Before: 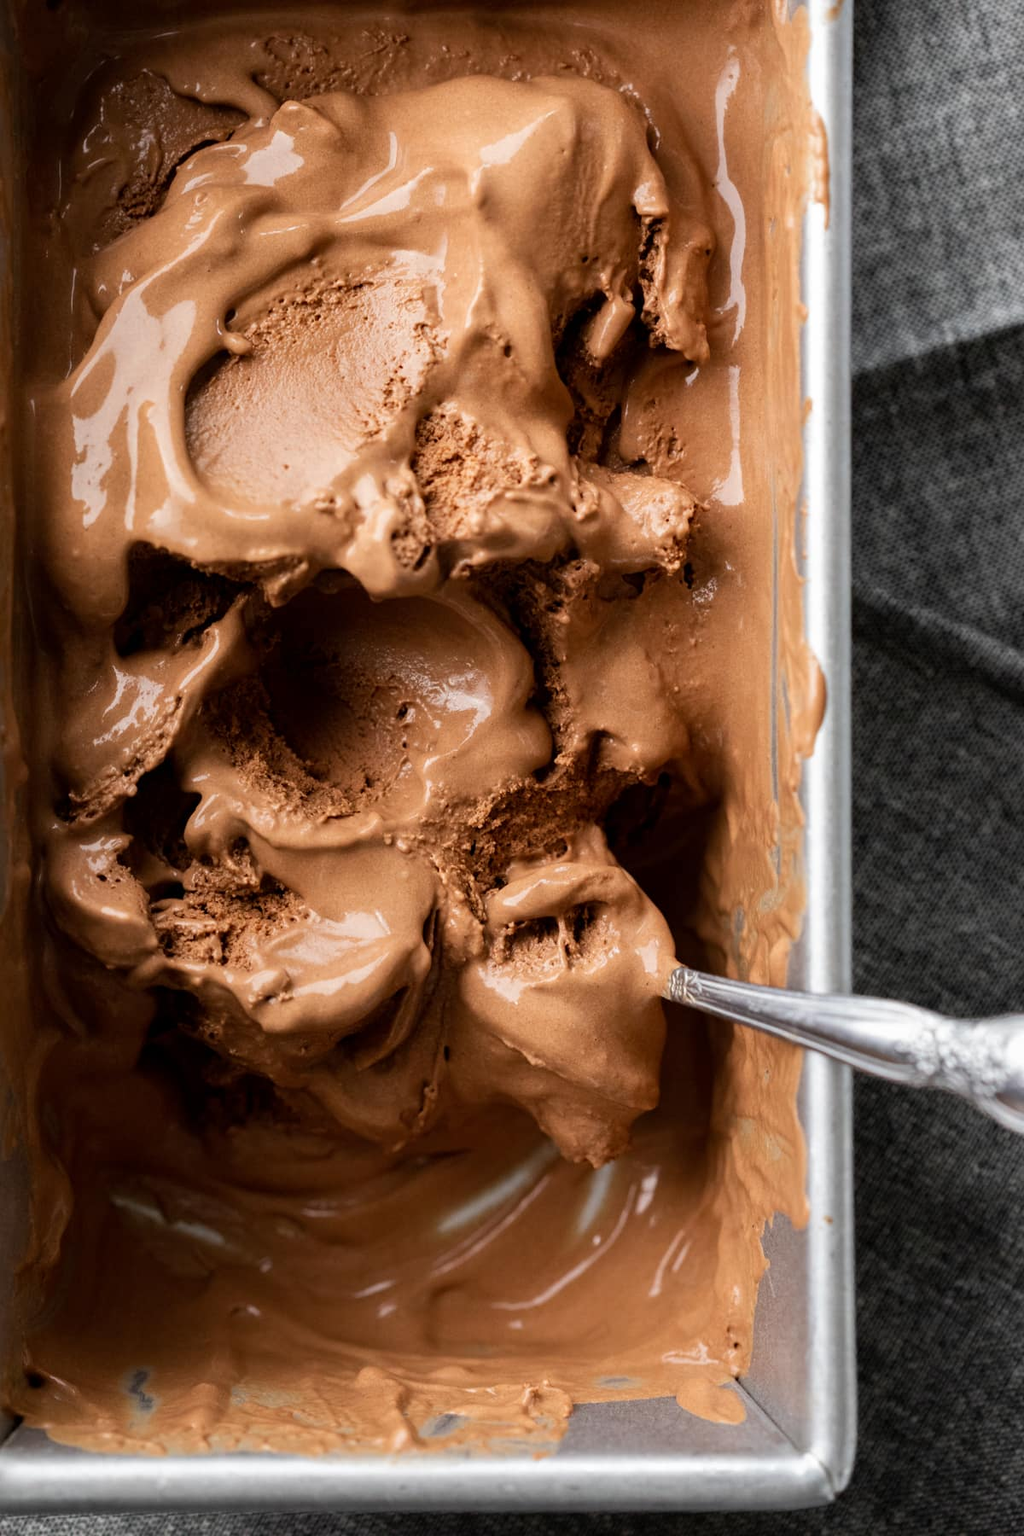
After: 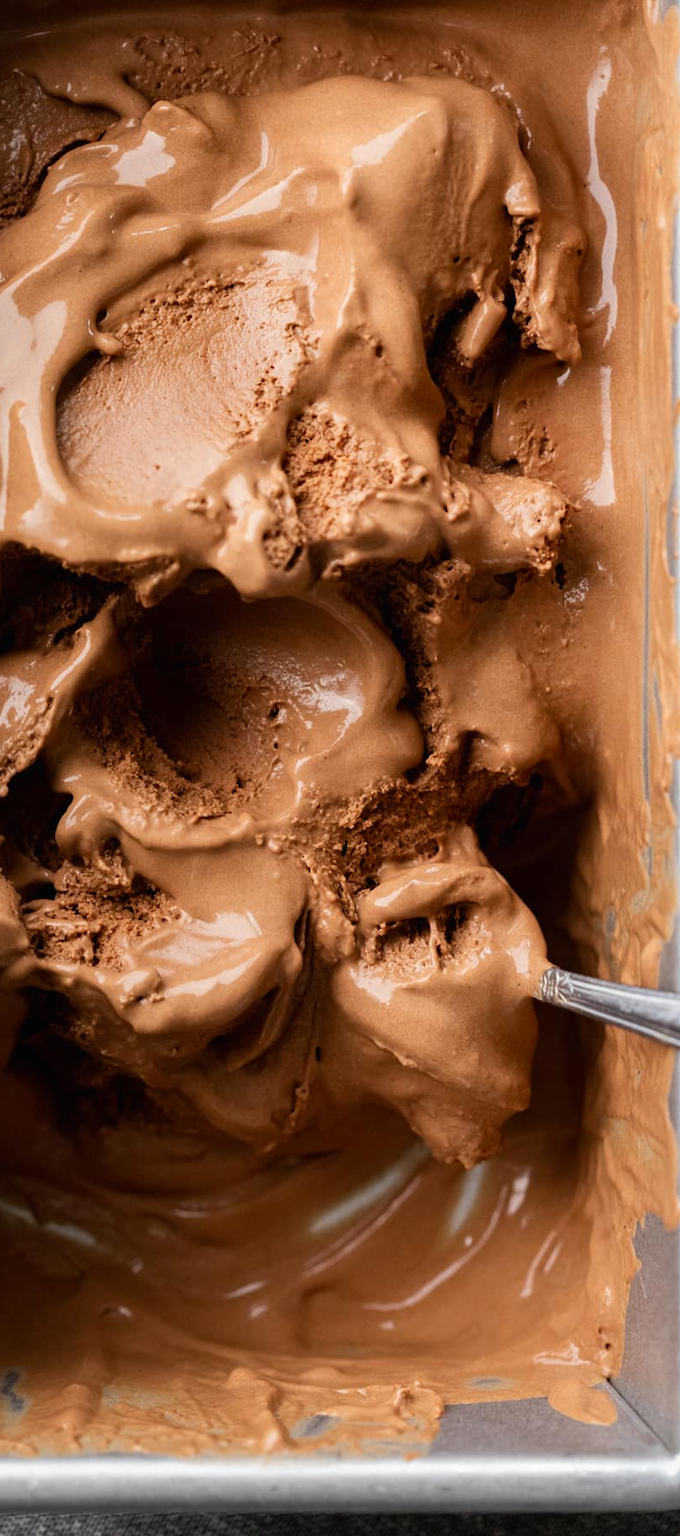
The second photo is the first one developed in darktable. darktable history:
crop and rotate: left 12.644%, right 20.926%
contrast brightness saturation: contrast -0.015, brightness -0.007, saturation 0.044
